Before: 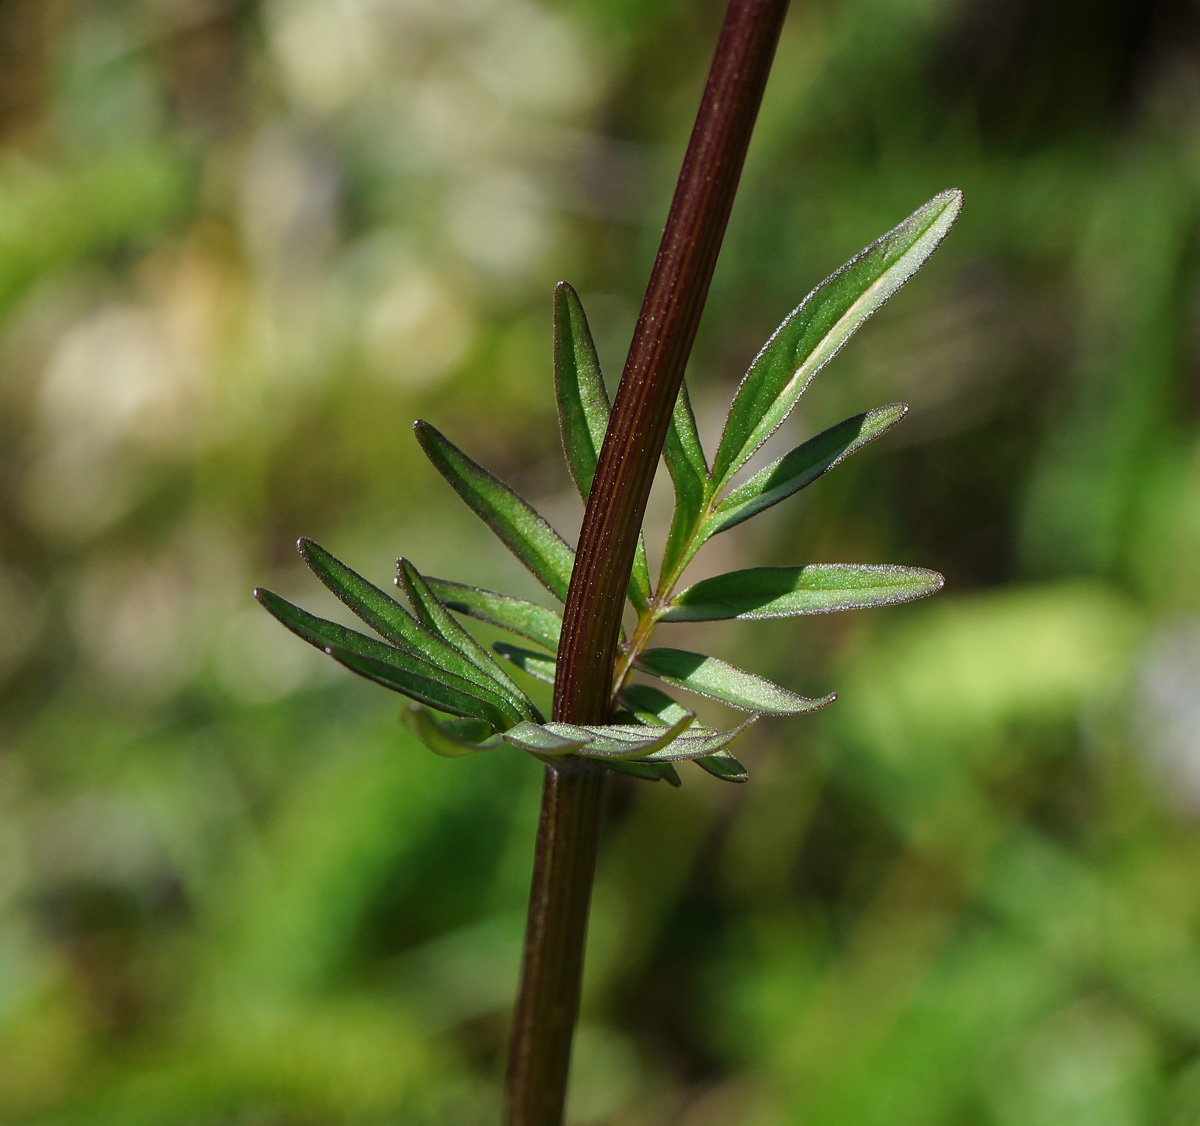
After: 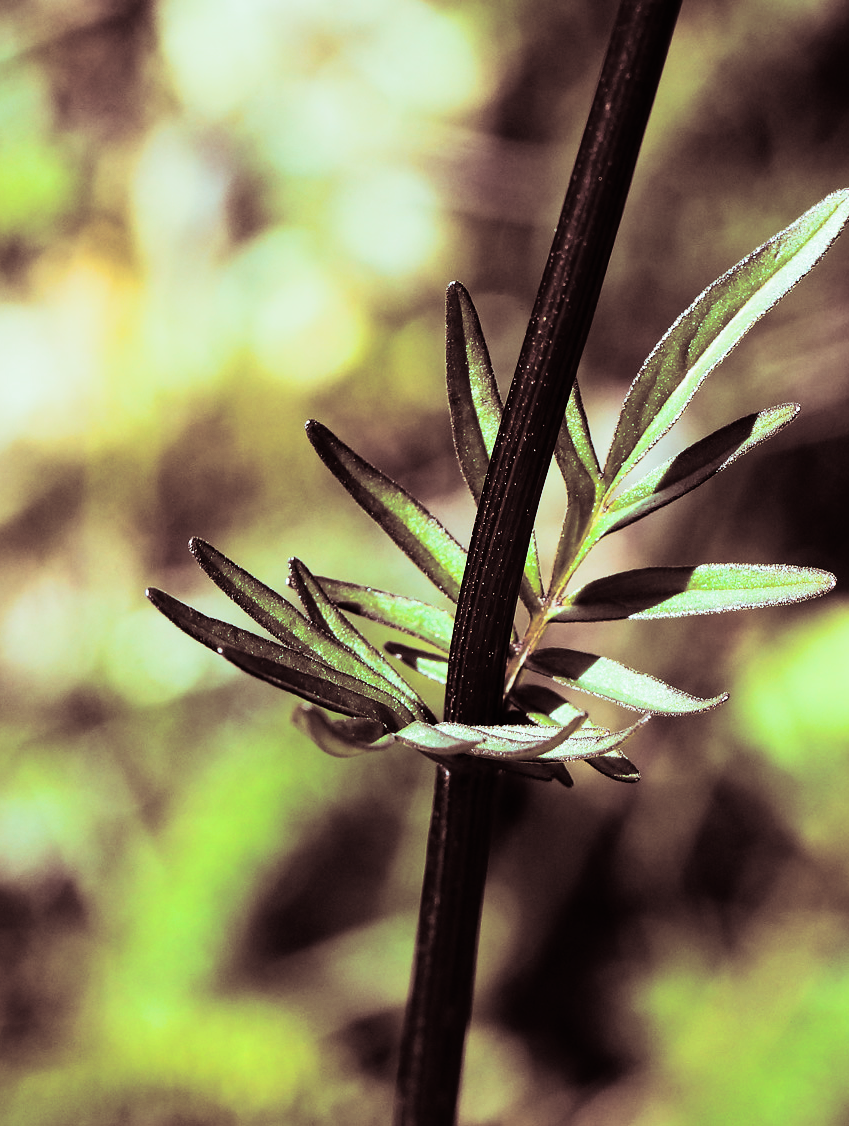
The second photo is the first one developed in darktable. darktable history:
white balance: red 0.982, blue 1.018
rgb curve: curves: ch0 [(0, 0) (0.21, 0.15) (0.24, 0.21) (0.5, 0.75) (0.75, 0.96) (0.89, 0.99) (1, 1)]; ch1 [(0, 0.02) (0.21, 0.13) (0.25, 0.2) (0.5, 0.67) (0.75, 0.9) (0.89, 0.97) (1, 1)]; ch2 [(0, 0.02) (0.21, 0.13) (0.25, 0.2) (0.5, 0.67) (0.75, 0.9) (0.89, 0.97) (1, 1)], compensate middle gray true
split-toning: shadows › saturation 0.3, highlights › hue 180°, highlights › saturation 0.3, compress 0%
crop and rotate: left 9.061%, right 20.142%
